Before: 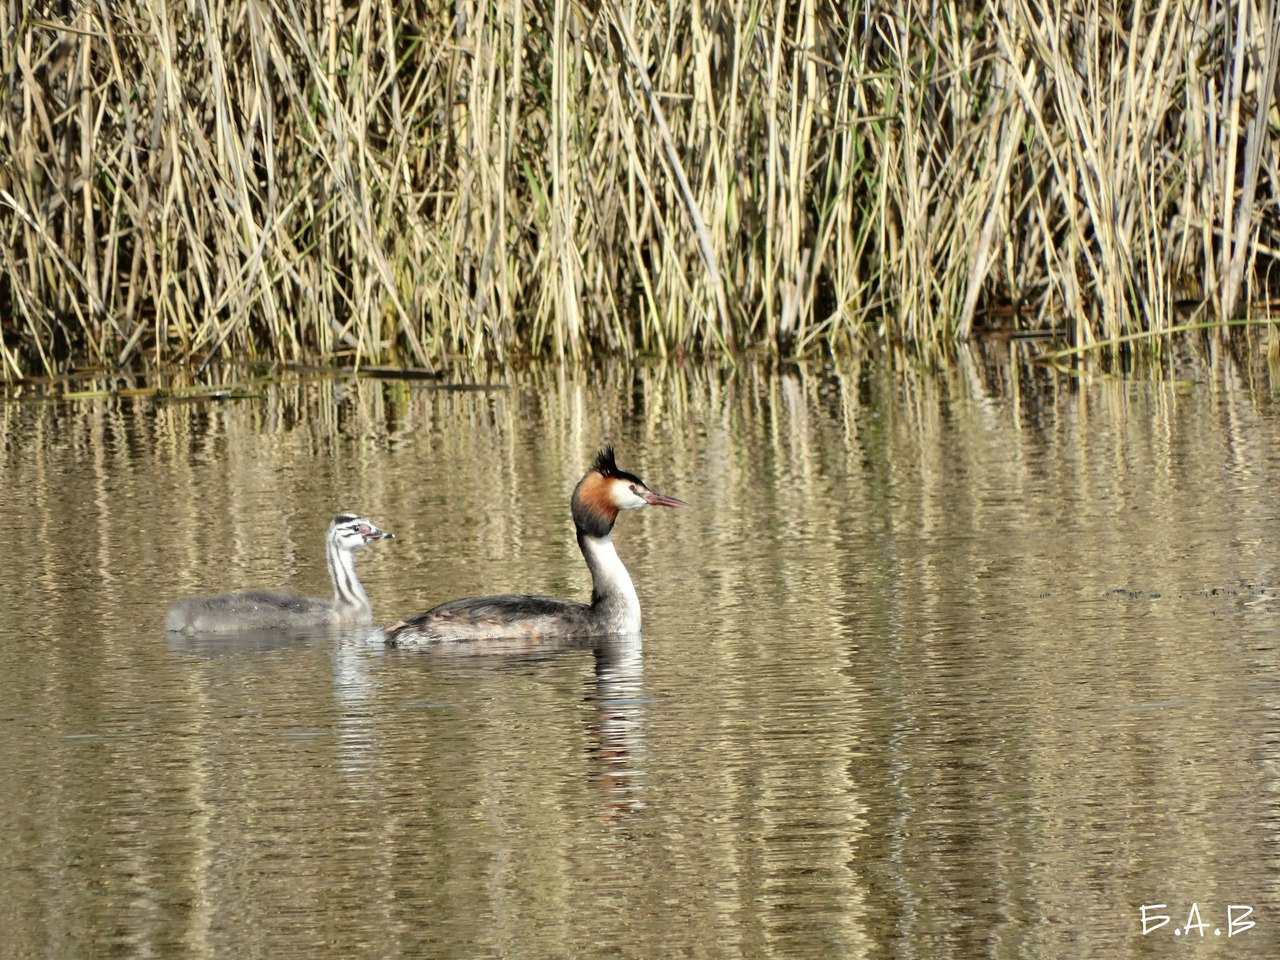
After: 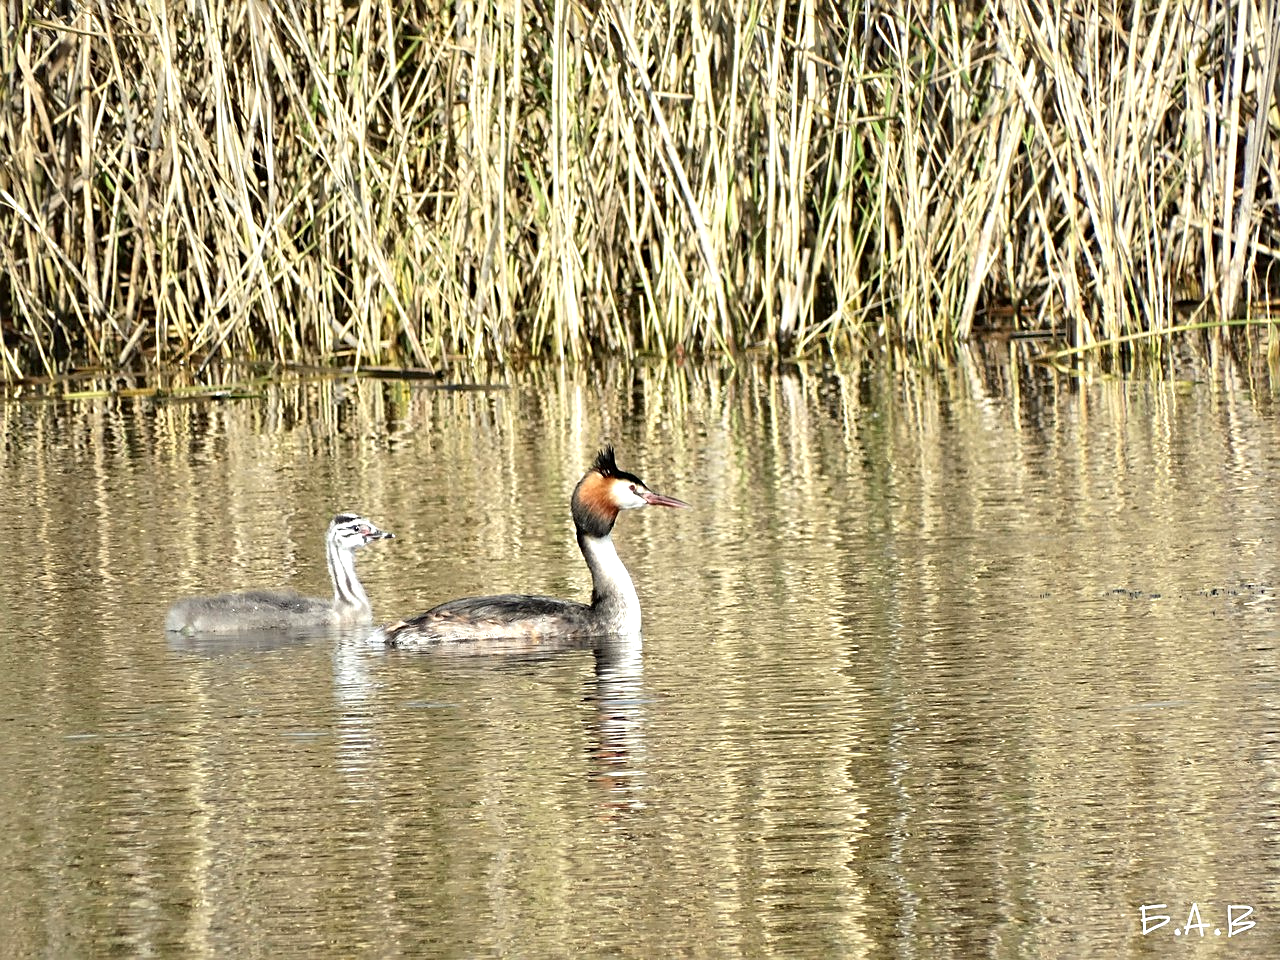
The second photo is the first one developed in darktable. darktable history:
sharpen: on, module defaults
exposure: exposure 0.569 EV, compensate highlight preservation false
